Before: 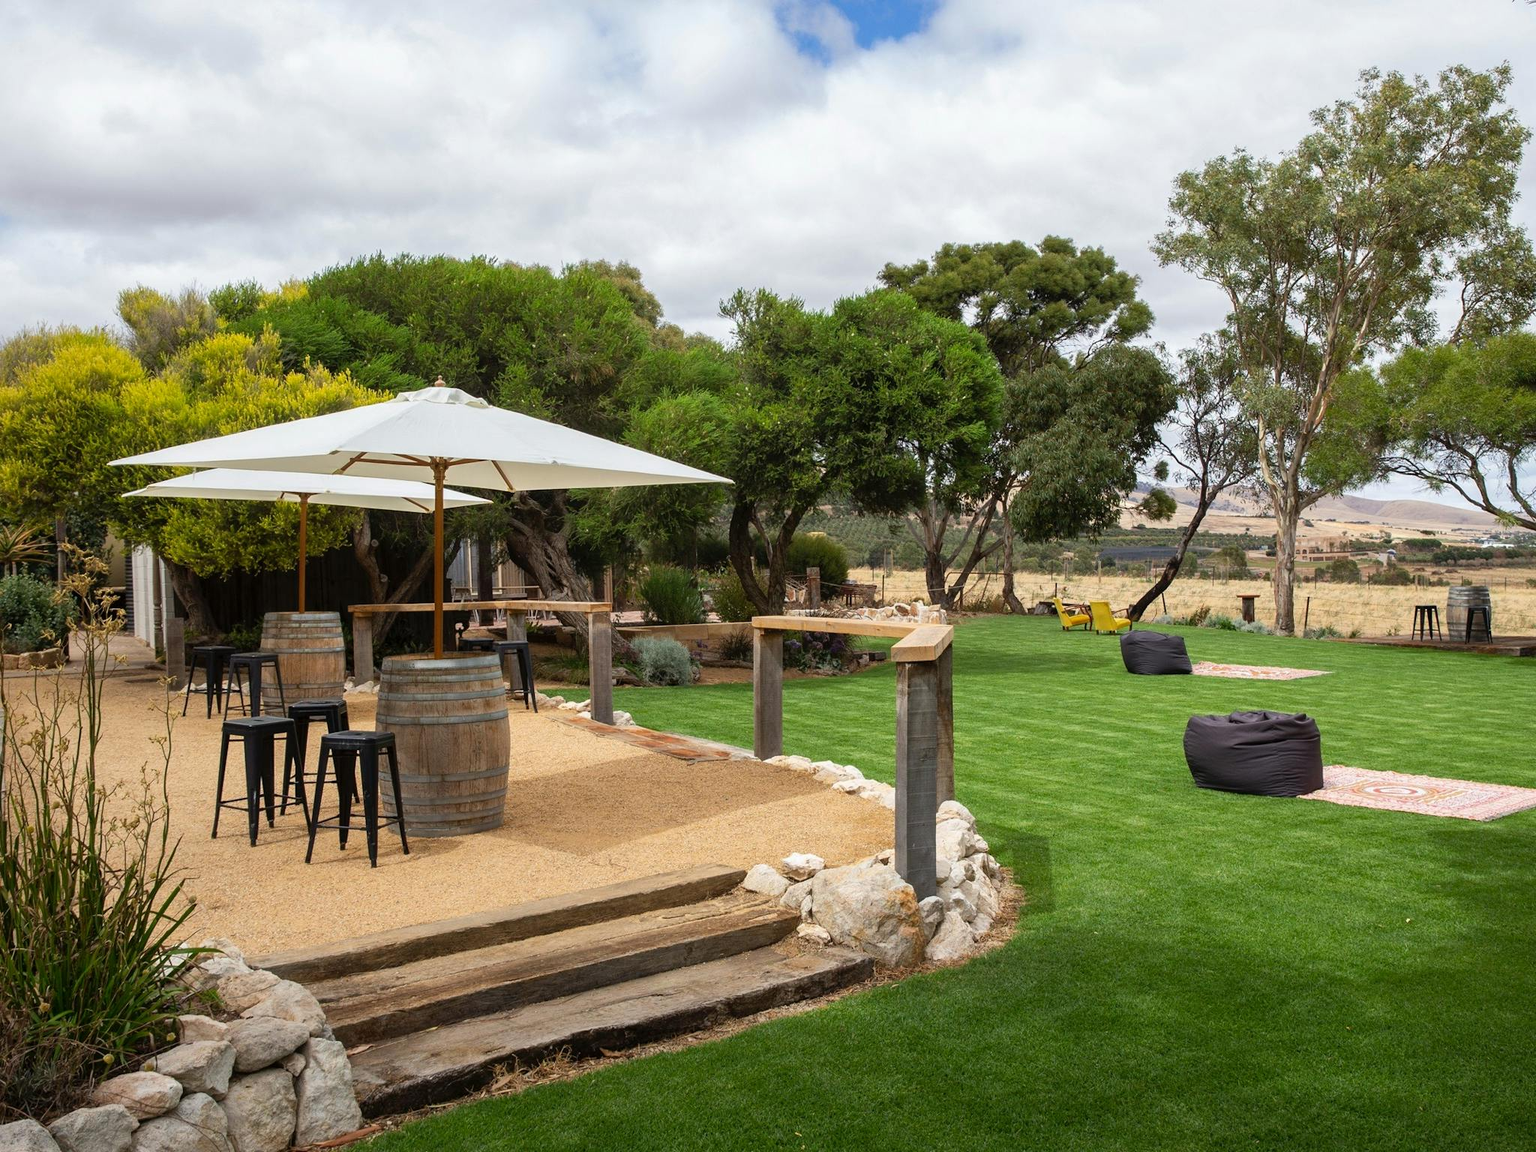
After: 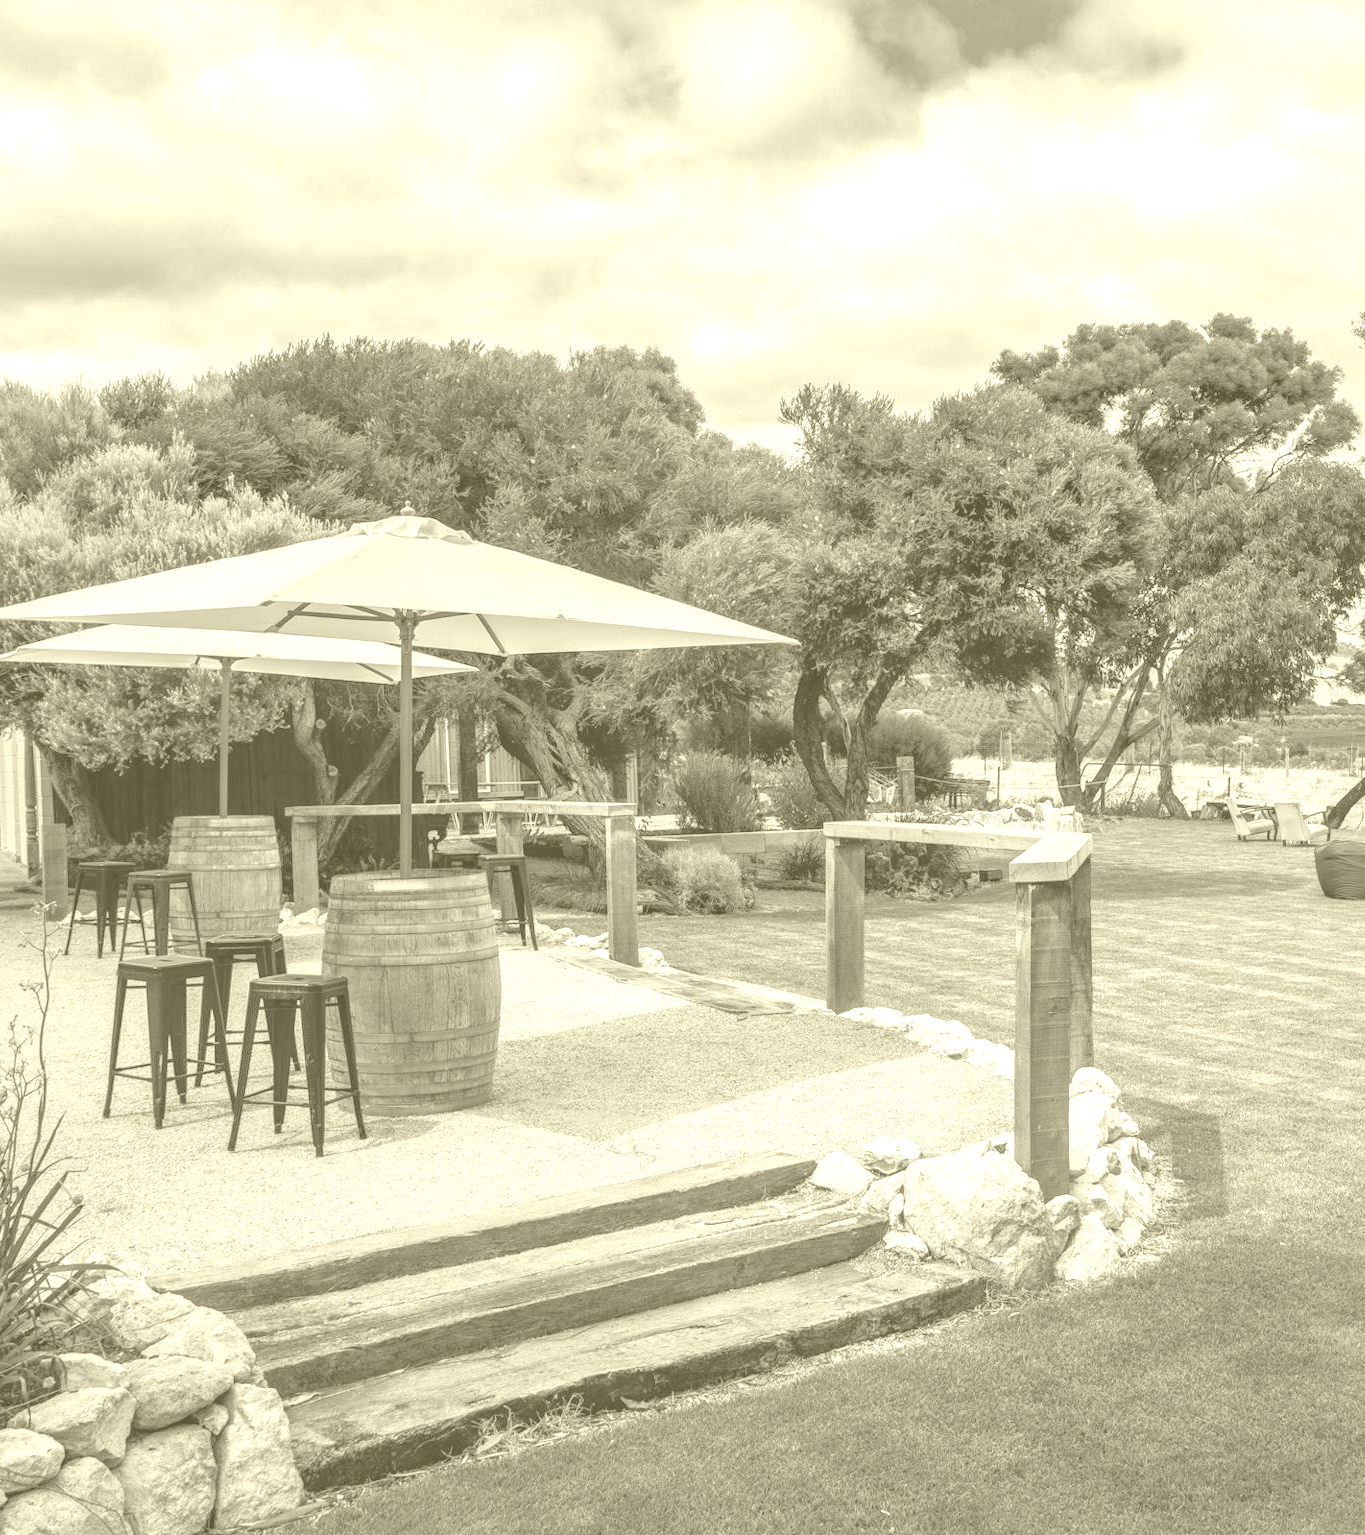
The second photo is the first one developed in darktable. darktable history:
local contrast: shadows 185%, detail 225%
colorize: hue 43.2°, saturation 40%, version 1
crop and rotate: left 8.786%, right 24.548%
shadows and highlights: on, module defaults
color zones: curves: ch0 [(0, 0.613) (0.01, 0.613) (0.245, 0.448) (0.498, 0.529) (0.642, 0.665) (0.879, 0.777) (0.99, 0.613)]; ch1 [(0, 0) (0.143, 0) (0.286, 0) (0.429, 0) (0.571, 0) (0.714, 0) (0.857, 0)], mix -93.41%
